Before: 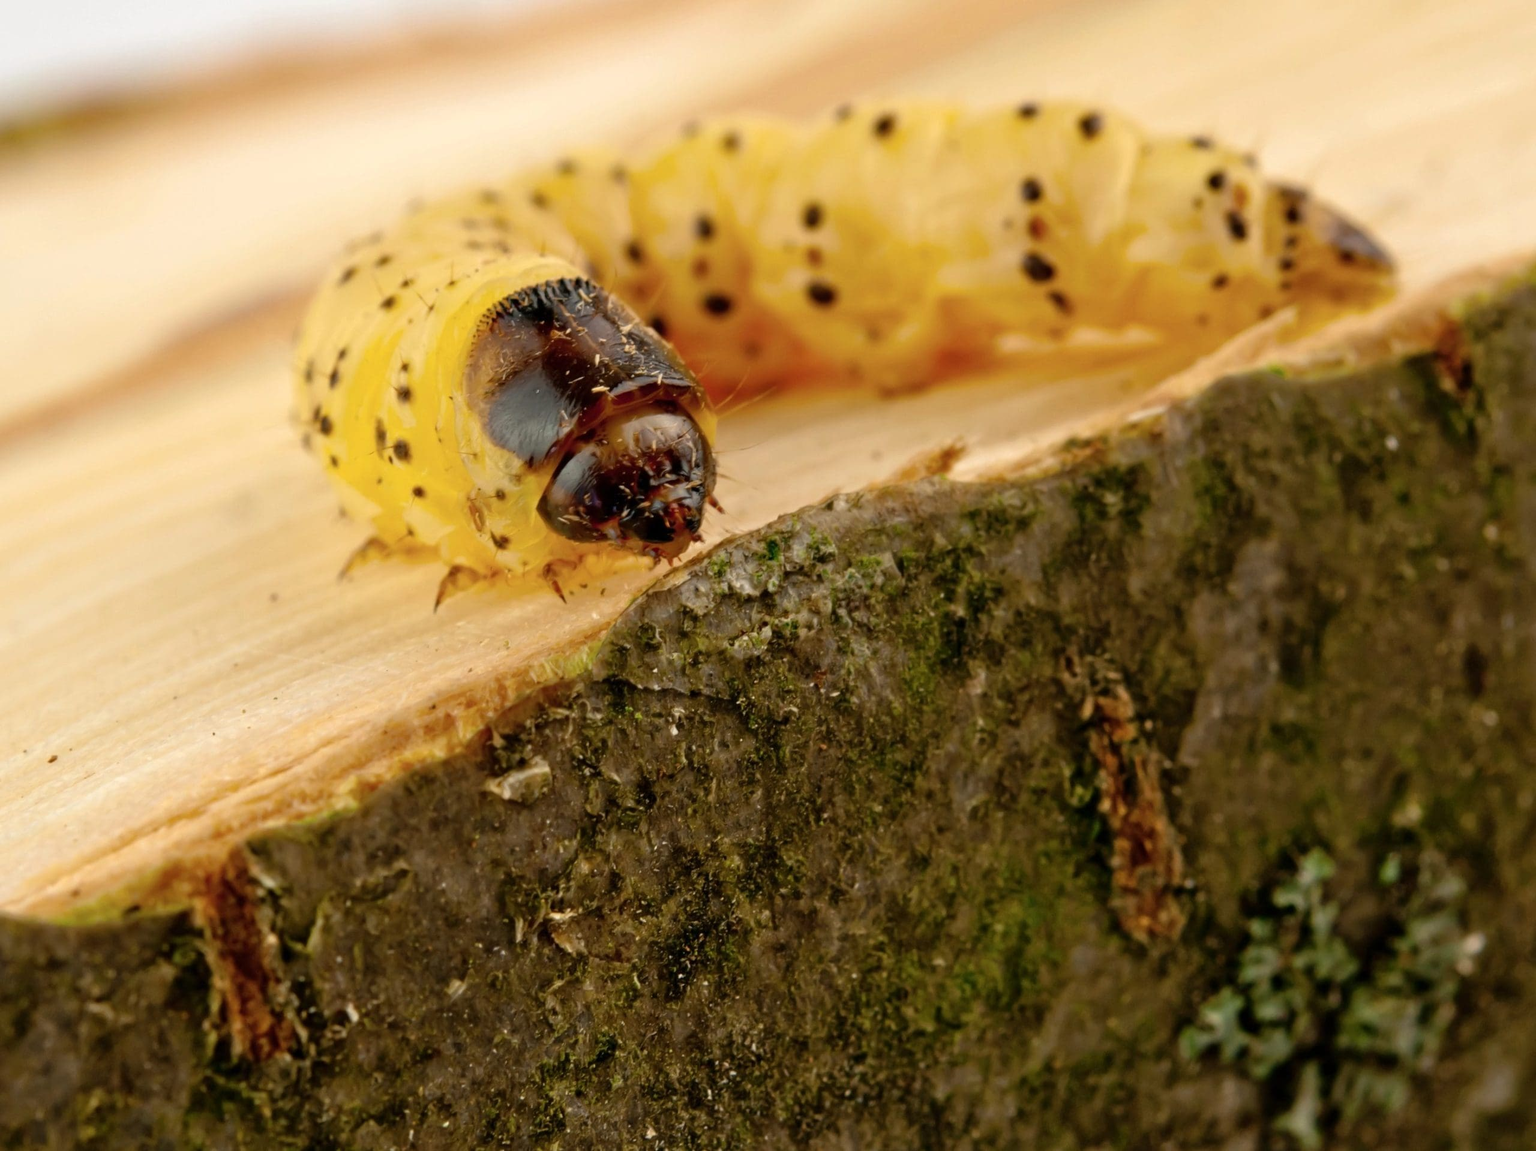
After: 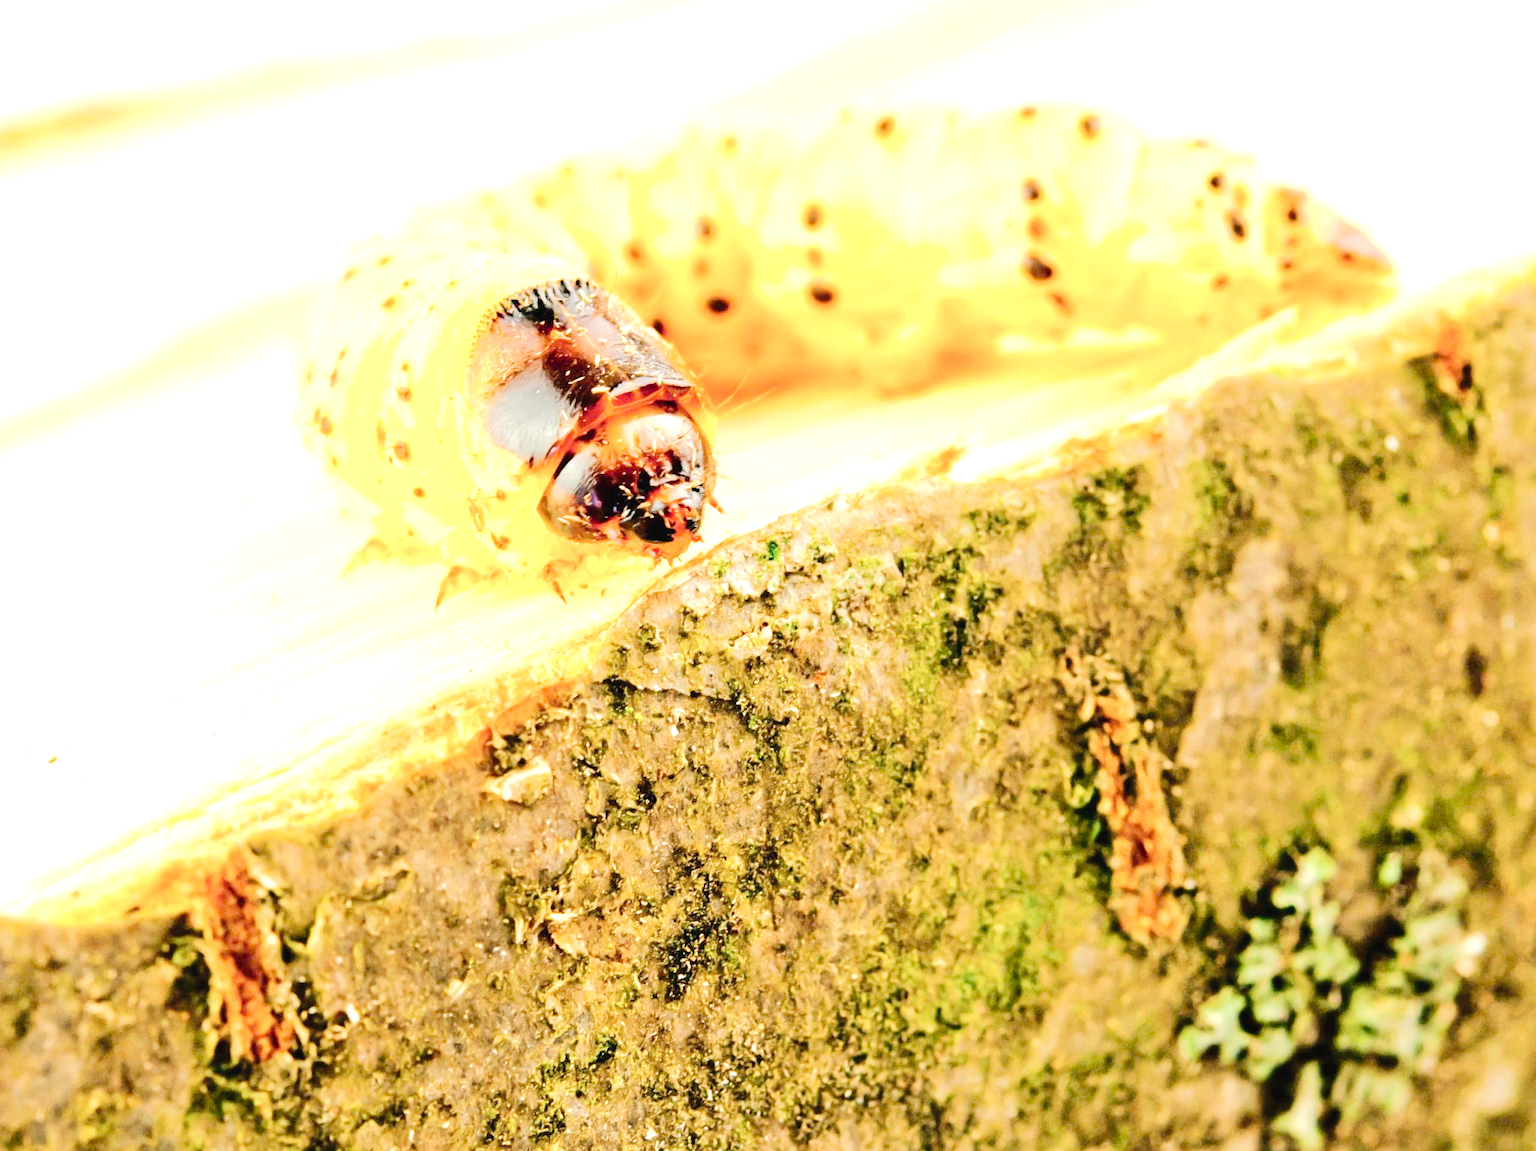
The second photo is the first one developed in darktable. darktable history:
exposure: black level correction 0, exposure 1.976 EV, compensate exposure bias true, compensate highlight preservation false
tone equalizer: -7 EV 0.16 EV, -6 EV 0.578 EV, -5 EV 1.16 EV, -4 EV 1.31 EV, -3 EV 1.14 EV, -2 EV 0.6 EV, -1 EV 0.148 EV, edges refinement/feathering 500, mask exposure compensation -1.57 EV, preserve details no
levels: mode automatic, levels [0, 0.492, 0.984]
tone curve: curves: ch0 [(0, 0.021) (0.049, 0.044) (0.152, 0.14) (0.328, 0.377) (0.473, 0.543) (0.641, 0.705) (0.868, 0.887) (1, 0.969)]; ch1 [(0, 0) (0.302, 0.331) (0.427, 0.433) (0.472, 0.47) (0.502, 0.503) (0.522, 0.526) (0.564, 0.591) (0.602, 0.632) (0.677, 0.701) (0.859, 0.885) (1, 1)]; ch2 [(0, 0) (0.33, 0.301) (0.447, 0.44) (0.487, 0.496) (0.502, 0.516) (0.535, 0.554) (0.565, 0.598) (0.618, 0.629) (1, 1)], preserve colors none
